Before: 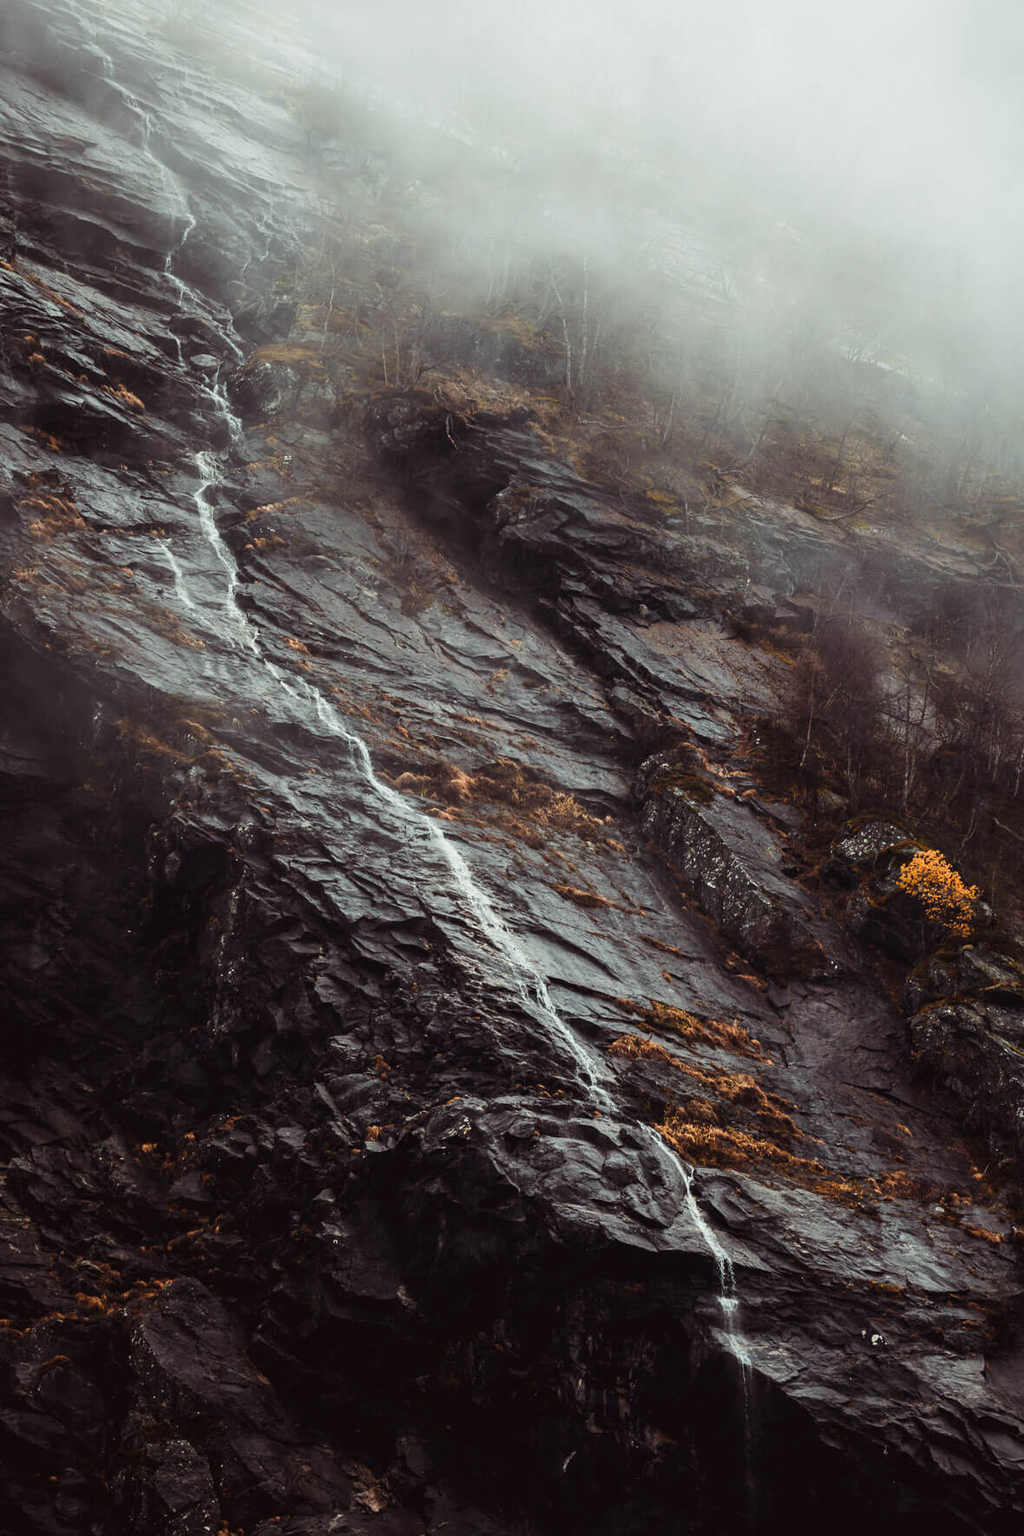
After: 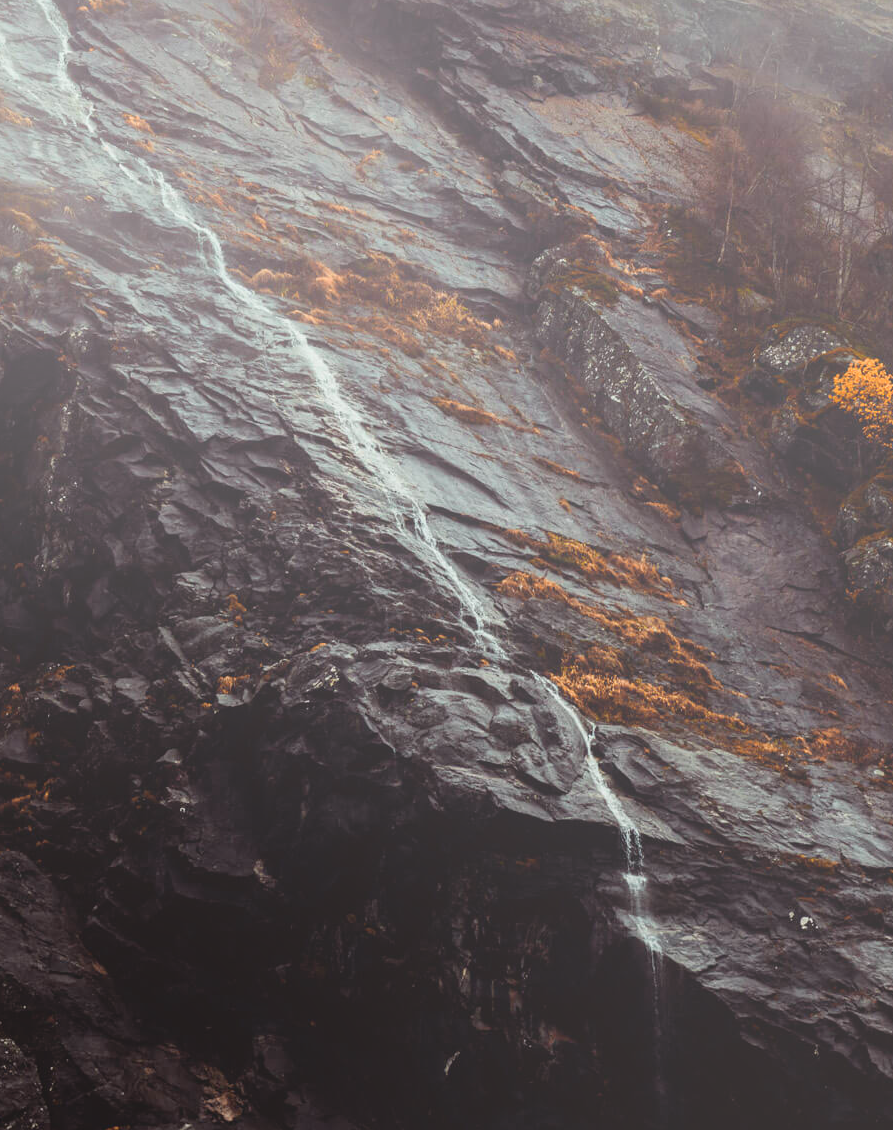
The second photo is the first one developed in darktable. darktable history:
crop and rotate: left 17.299%, top 35.115%, right 7.015%, bottom 1.024%
exposure: exposure -0.151 EV, compensate highlight preservation false
bloom: size 70%, threshold 25%, strength 70%
